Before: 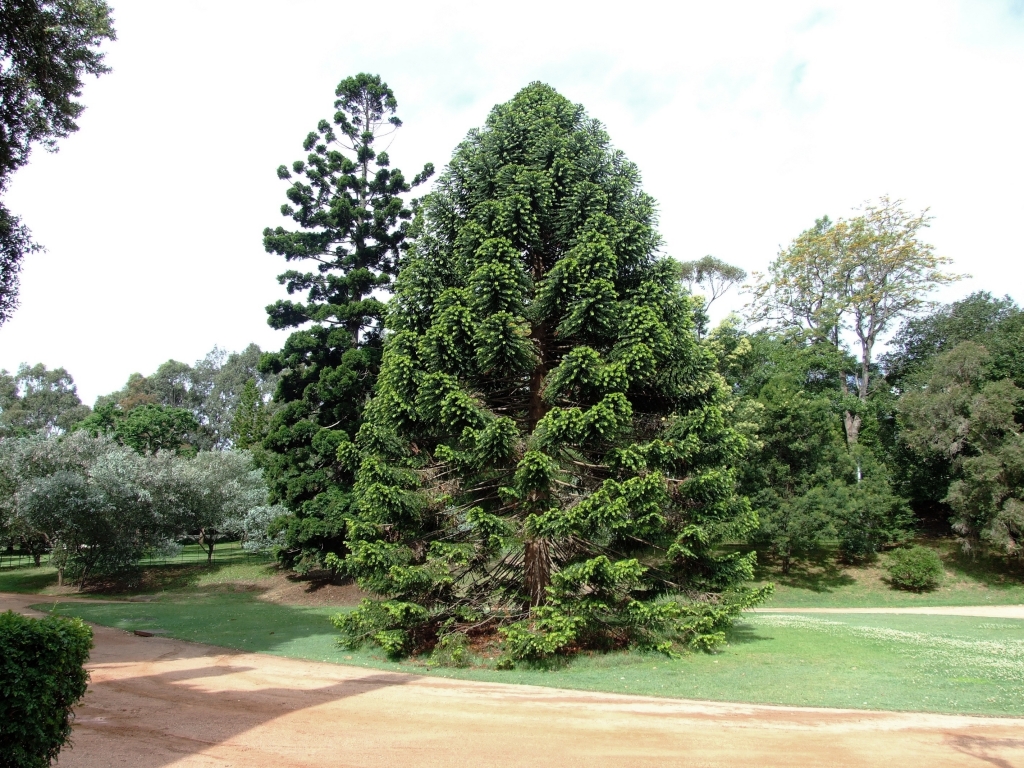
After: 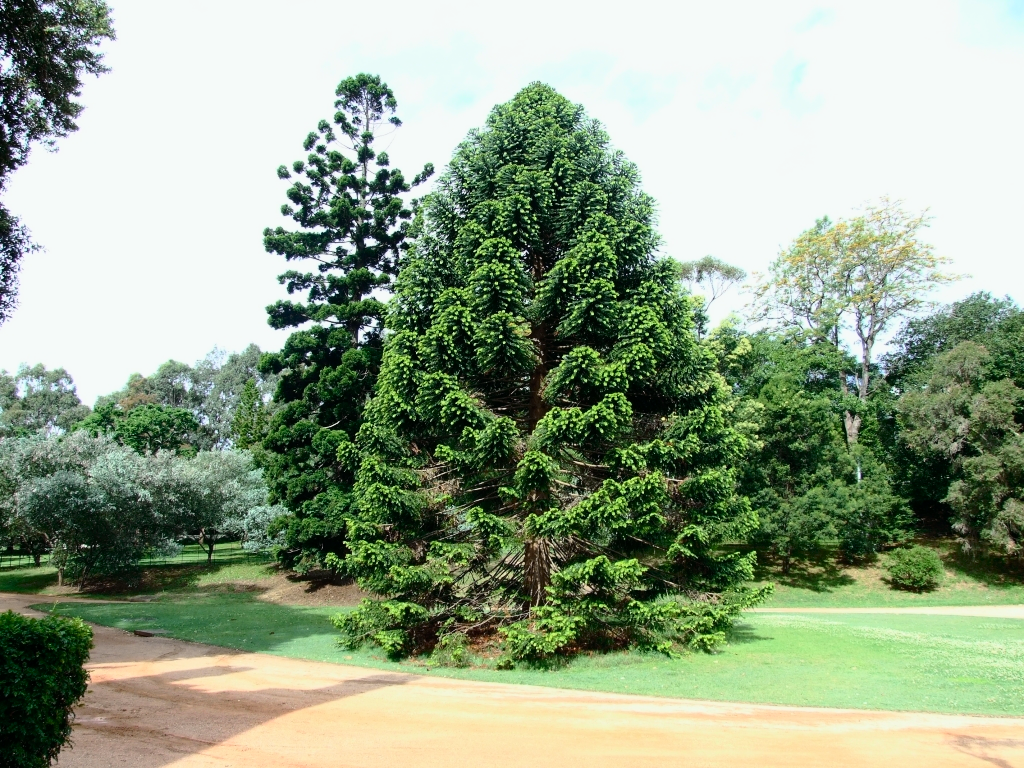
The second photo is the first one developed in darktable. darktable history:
tone curve: curves: ch0 [(0, 0) (0.114, 0.083) (0.303, 0.285) (0.447, 0.51) (0.602, 0.697) (0.772, 0.866) (0.999, 0.978)]; ch1 [(0, 0) (0.389, 0.352) (0.458, 0.433) (0.486, 0.474) (0.509, 0.505) (0.535, 0.528) (0.57, 0.579) (0.696, 0.706) (1, 1)]; ch2 [(0, 0) (0.369, 0.388) (0.449, 0.431) (0.501, 0.5) (0.528, 0.527) (0.589, 0.608) (0.697, 0.721) (1, 1)], color space Lab, independent channels, preserve colors none
haze removal: compatibility mode true, adaptive false
